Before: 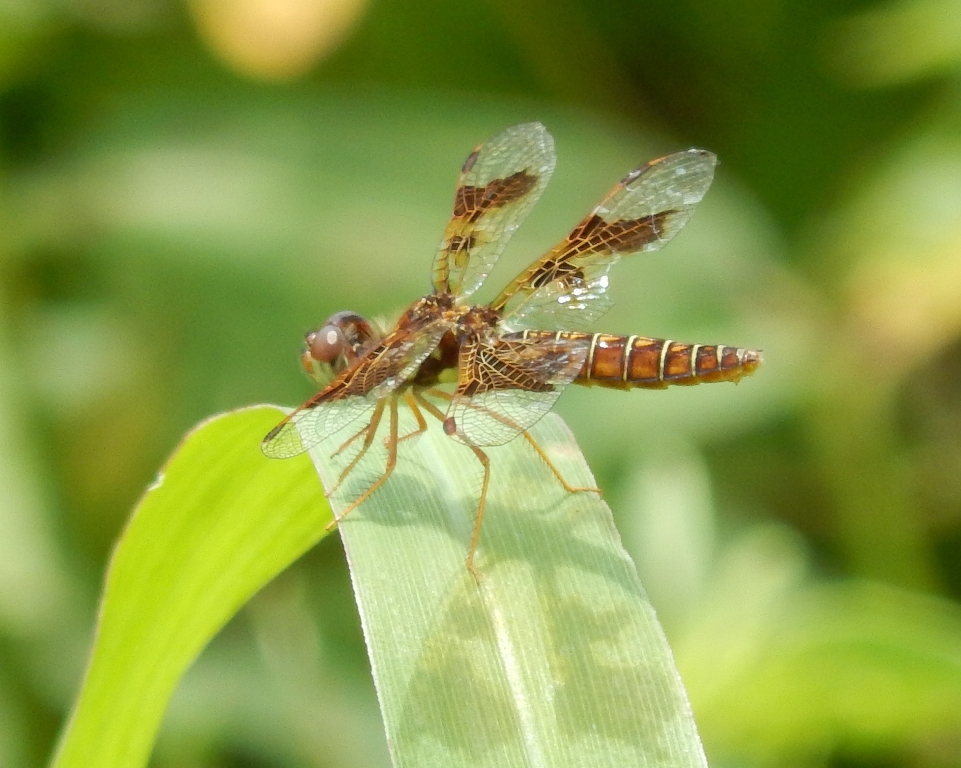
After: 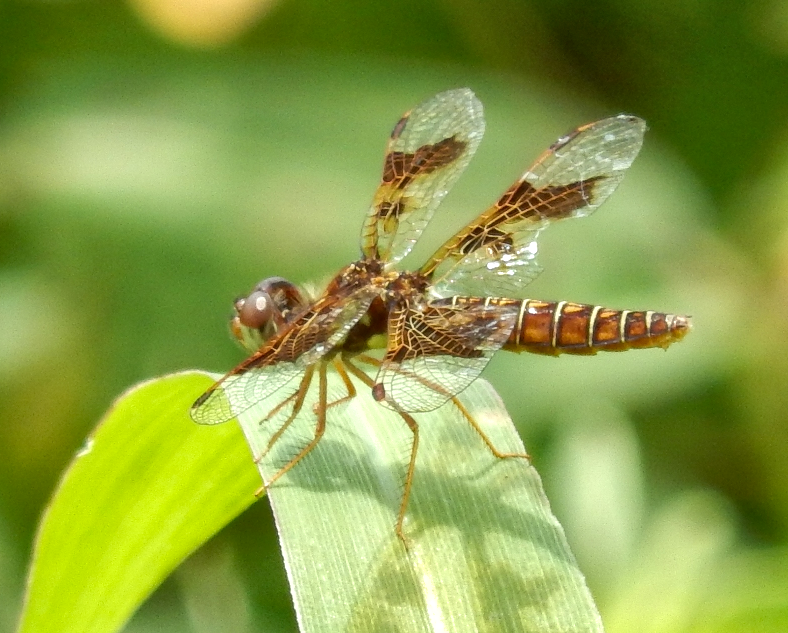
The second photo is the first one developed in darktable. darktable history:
crop and rotate: left 7.404%, top 4.523%, right 10.547%, bottom 13.028%
exposure: exposure 0.203 EV, compensate exposure bias true, compensate highlight preservation false
shadows and highlights: highlights color adjustment 45.75%, soften with gaussian
local contrast: on, module defaults
